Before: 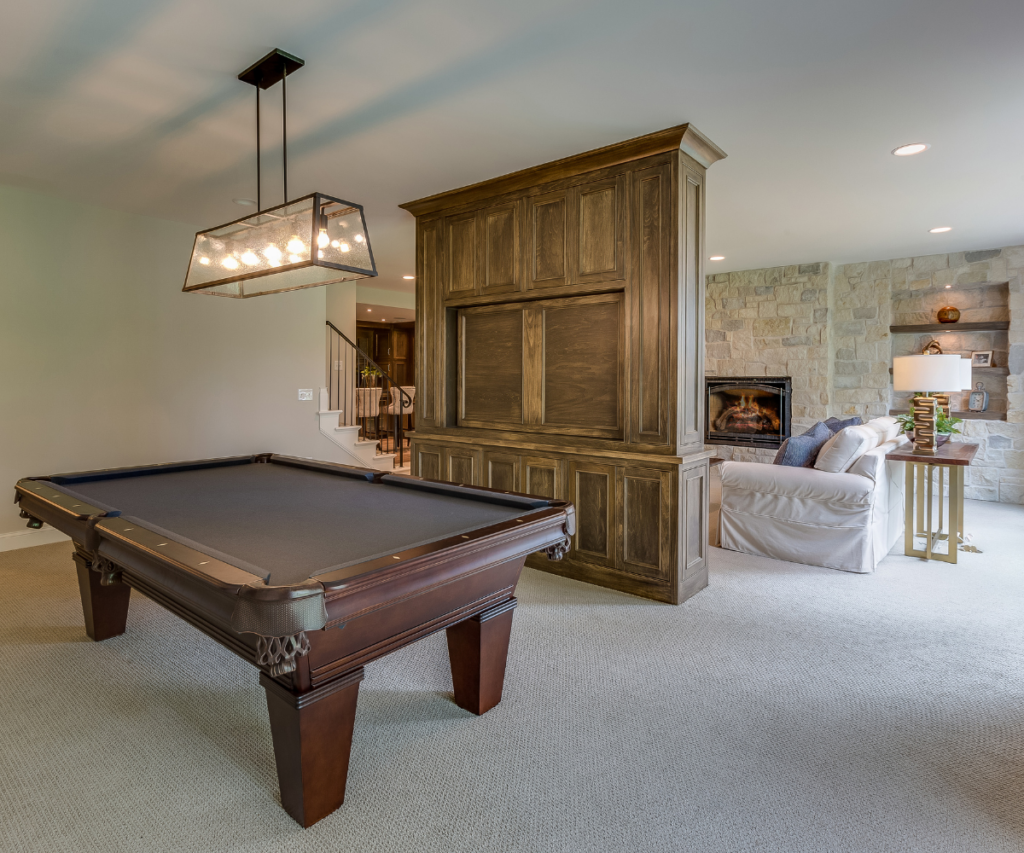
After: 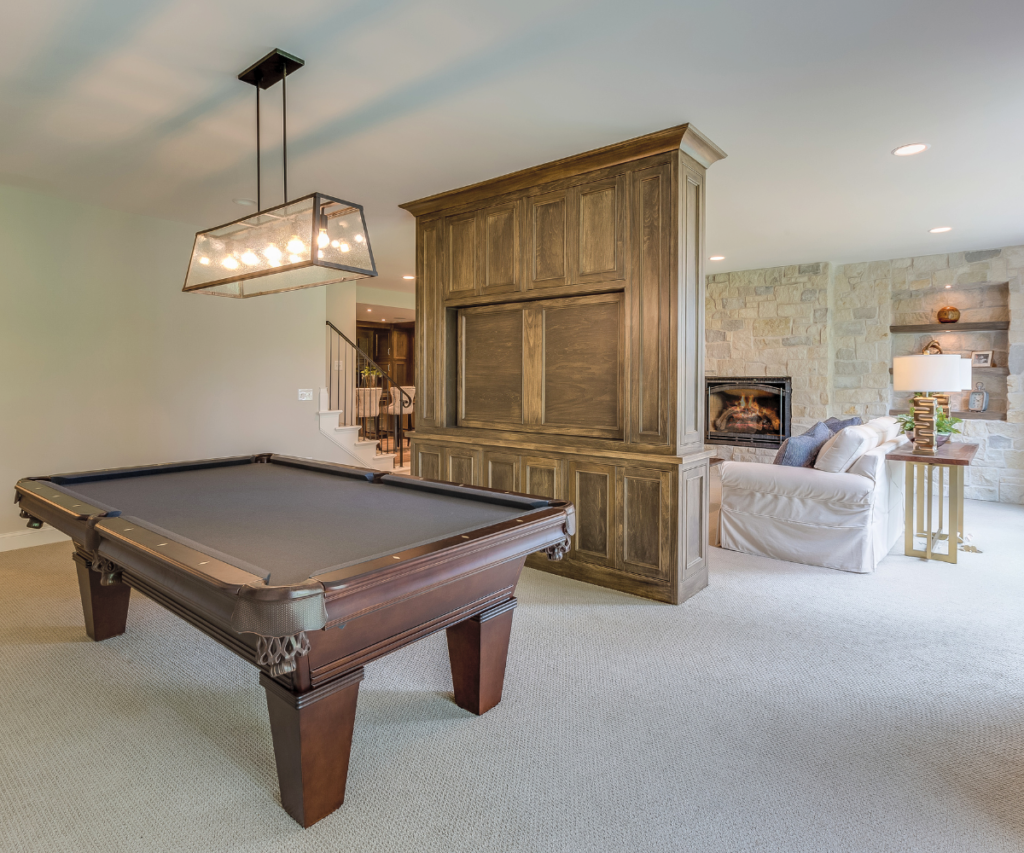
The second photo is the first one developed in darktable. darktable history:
contrast brightness saturation: brightness 0.155
